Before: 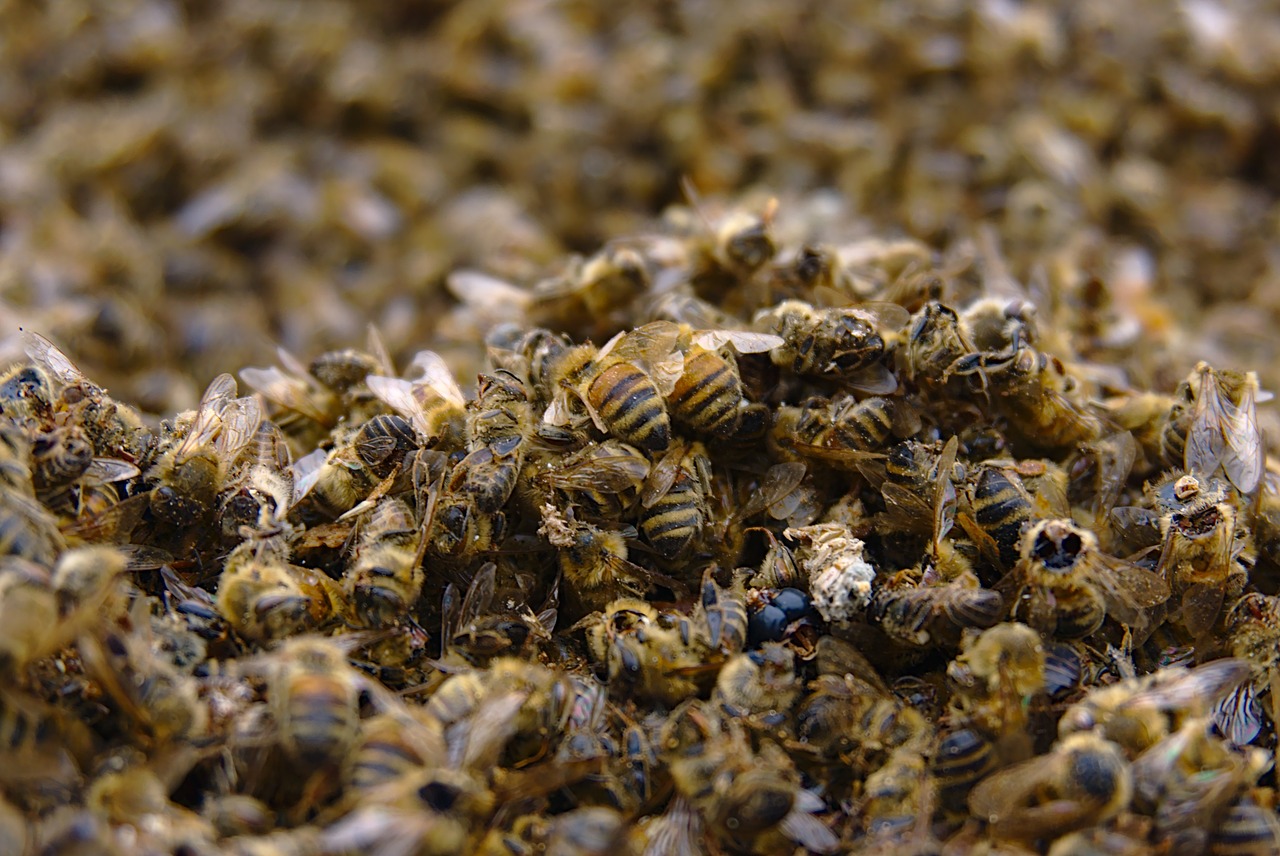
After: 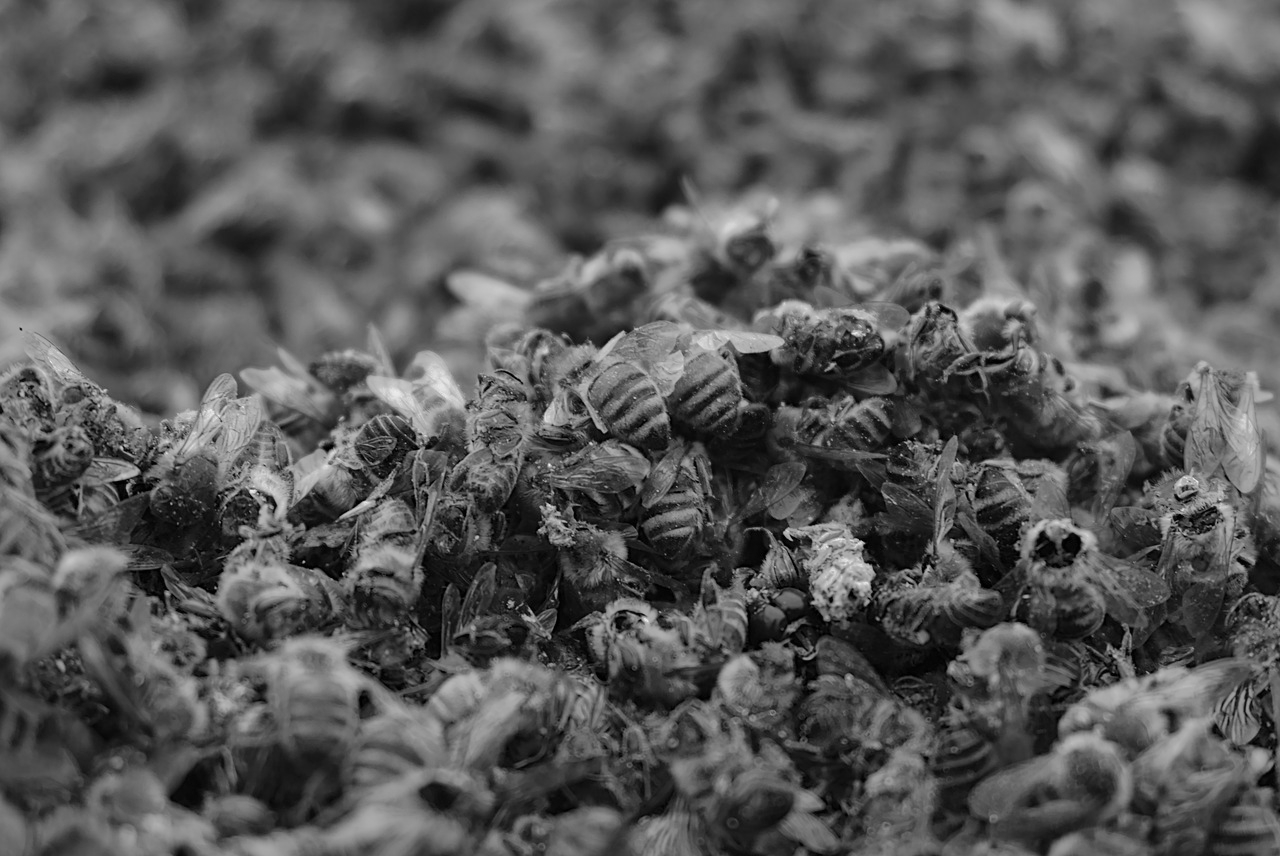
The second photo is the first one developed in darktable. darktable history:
white balance: red 1, blue 1
monochrome: a 73.58, b 64.21
shadows and highlights: shadows 25, highlights -70
